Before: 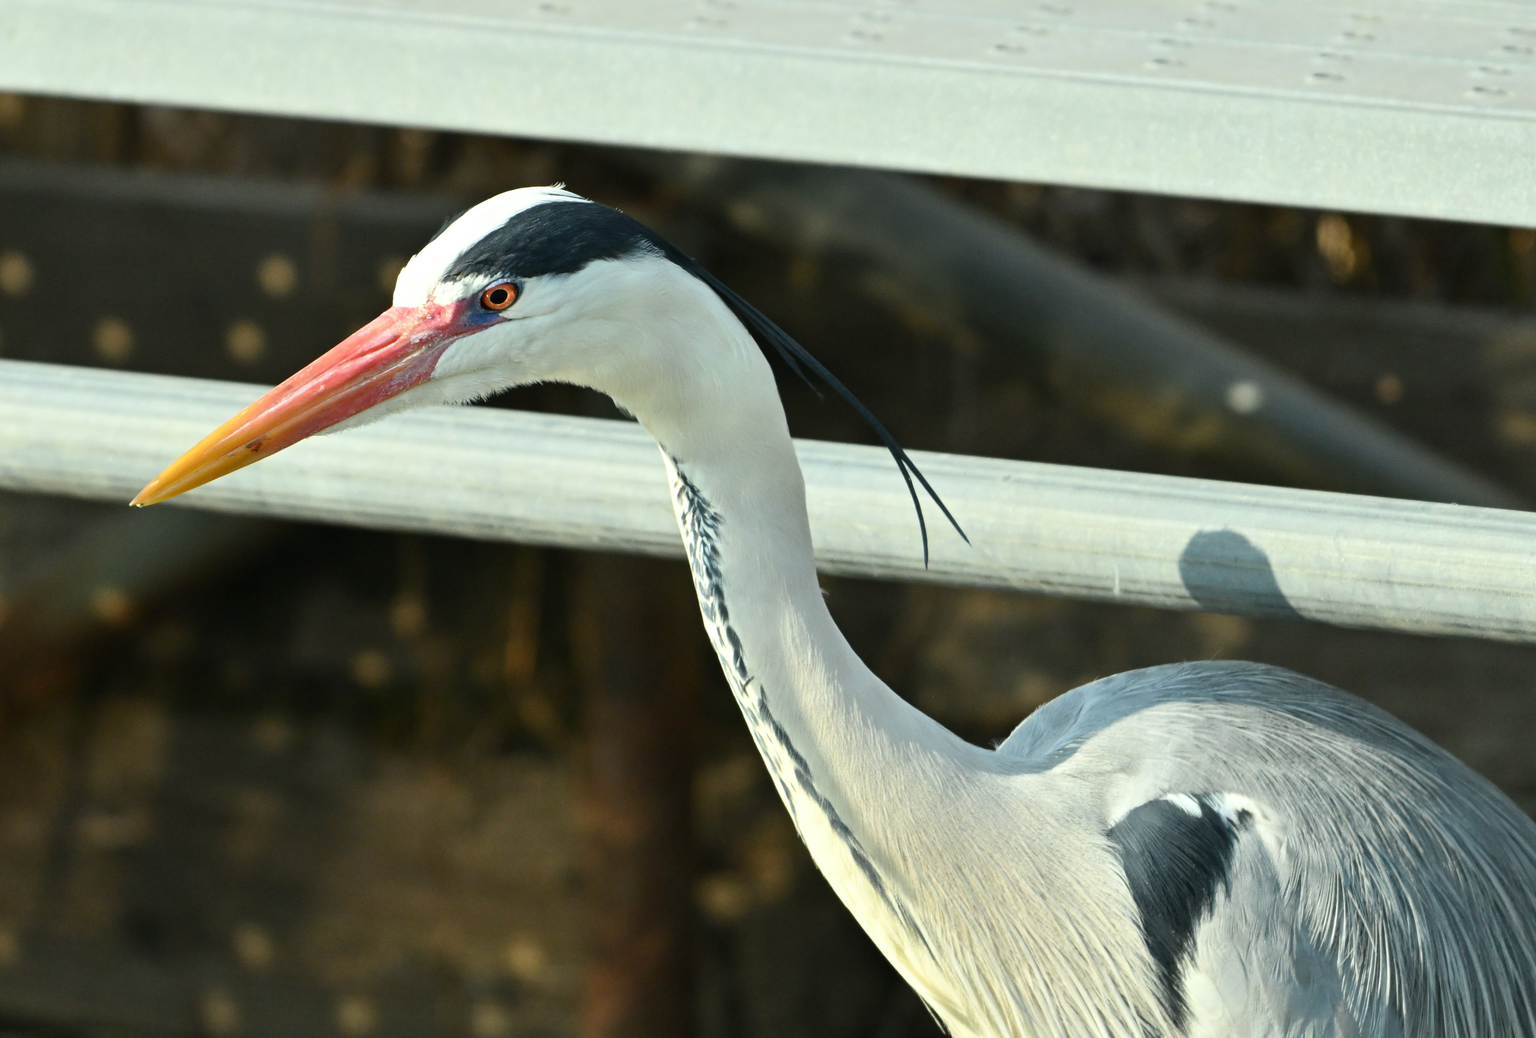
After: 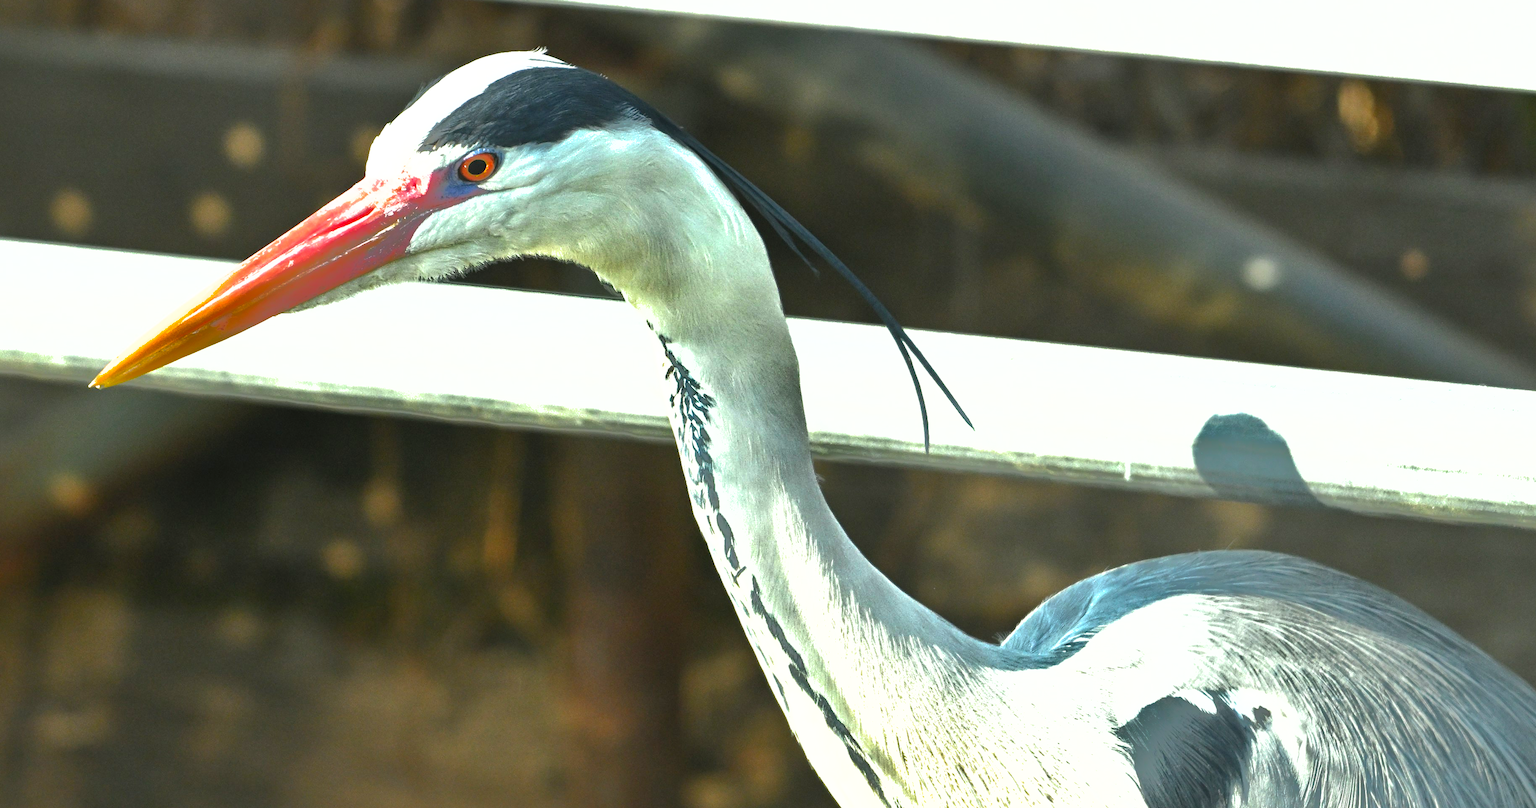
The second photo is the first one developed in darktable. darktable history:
exposure: exposure 0.935 EV, compensate highlight preservation false
shadows and highlights: shadows 38.43, highlights -74.54
crop and rotate: left 2.991%, top 13.302%, right 1.981%, bottom 12.636%
contrast equalizer: y [[0.439, 0.44, 0.442, 0.457, 0.493, 0.498], [0.5 ×6], [0.5 ×6], [0 ×6], [0 ×6]]
